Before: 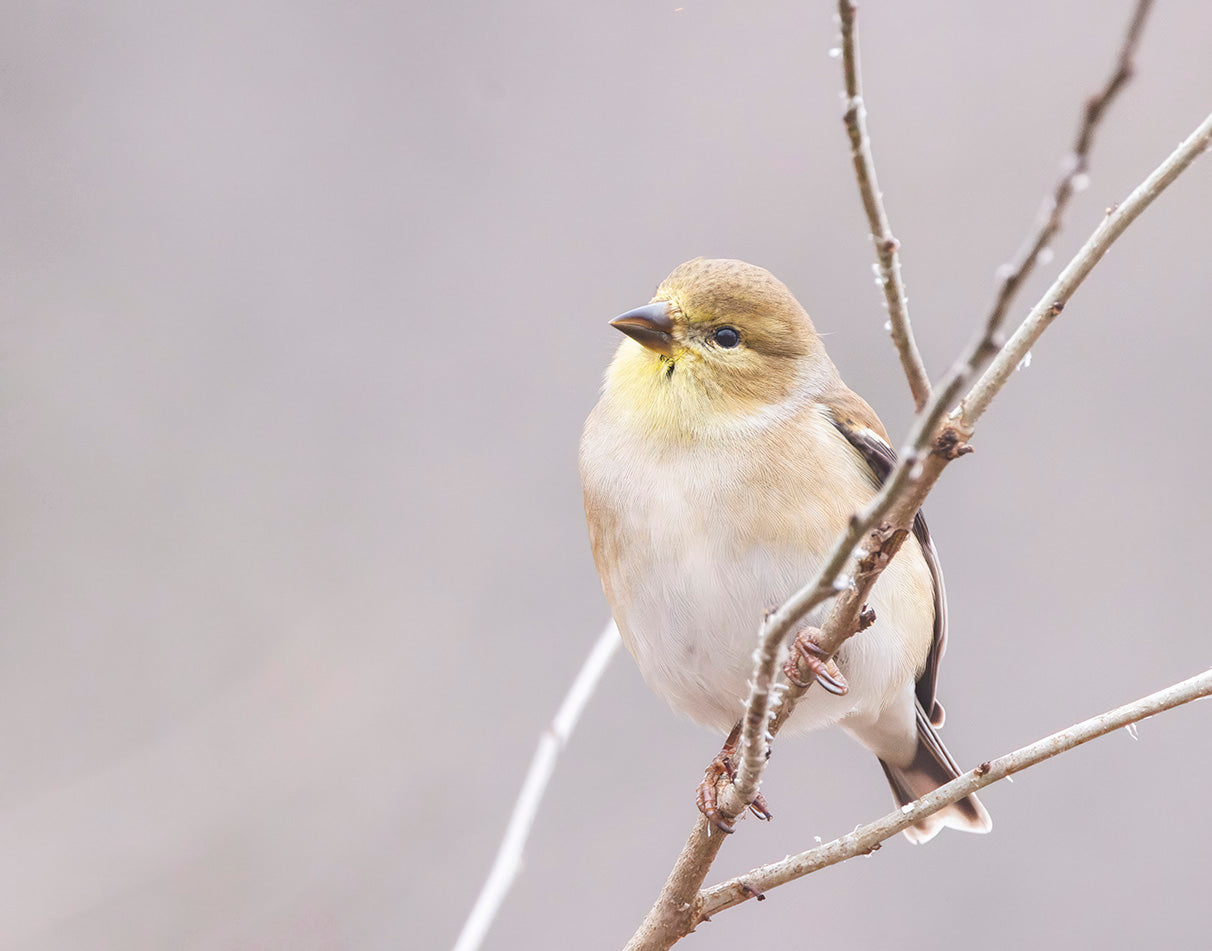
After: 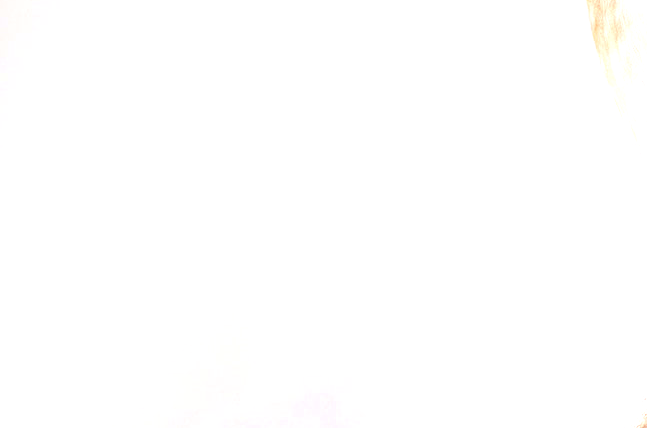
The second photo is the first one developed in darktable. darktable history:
crop and rotate: top 54.778%, right 46.61%, bottom 0.159%
exposure: black level correction 0, exposure 0.7 EV, compensate exposure bias true, compensate highlight preservation false
levels: black 3.83%, white 90.64%, levels [0.044, 0.416, 0.908]
grain: coarseness 0.09 ISO
